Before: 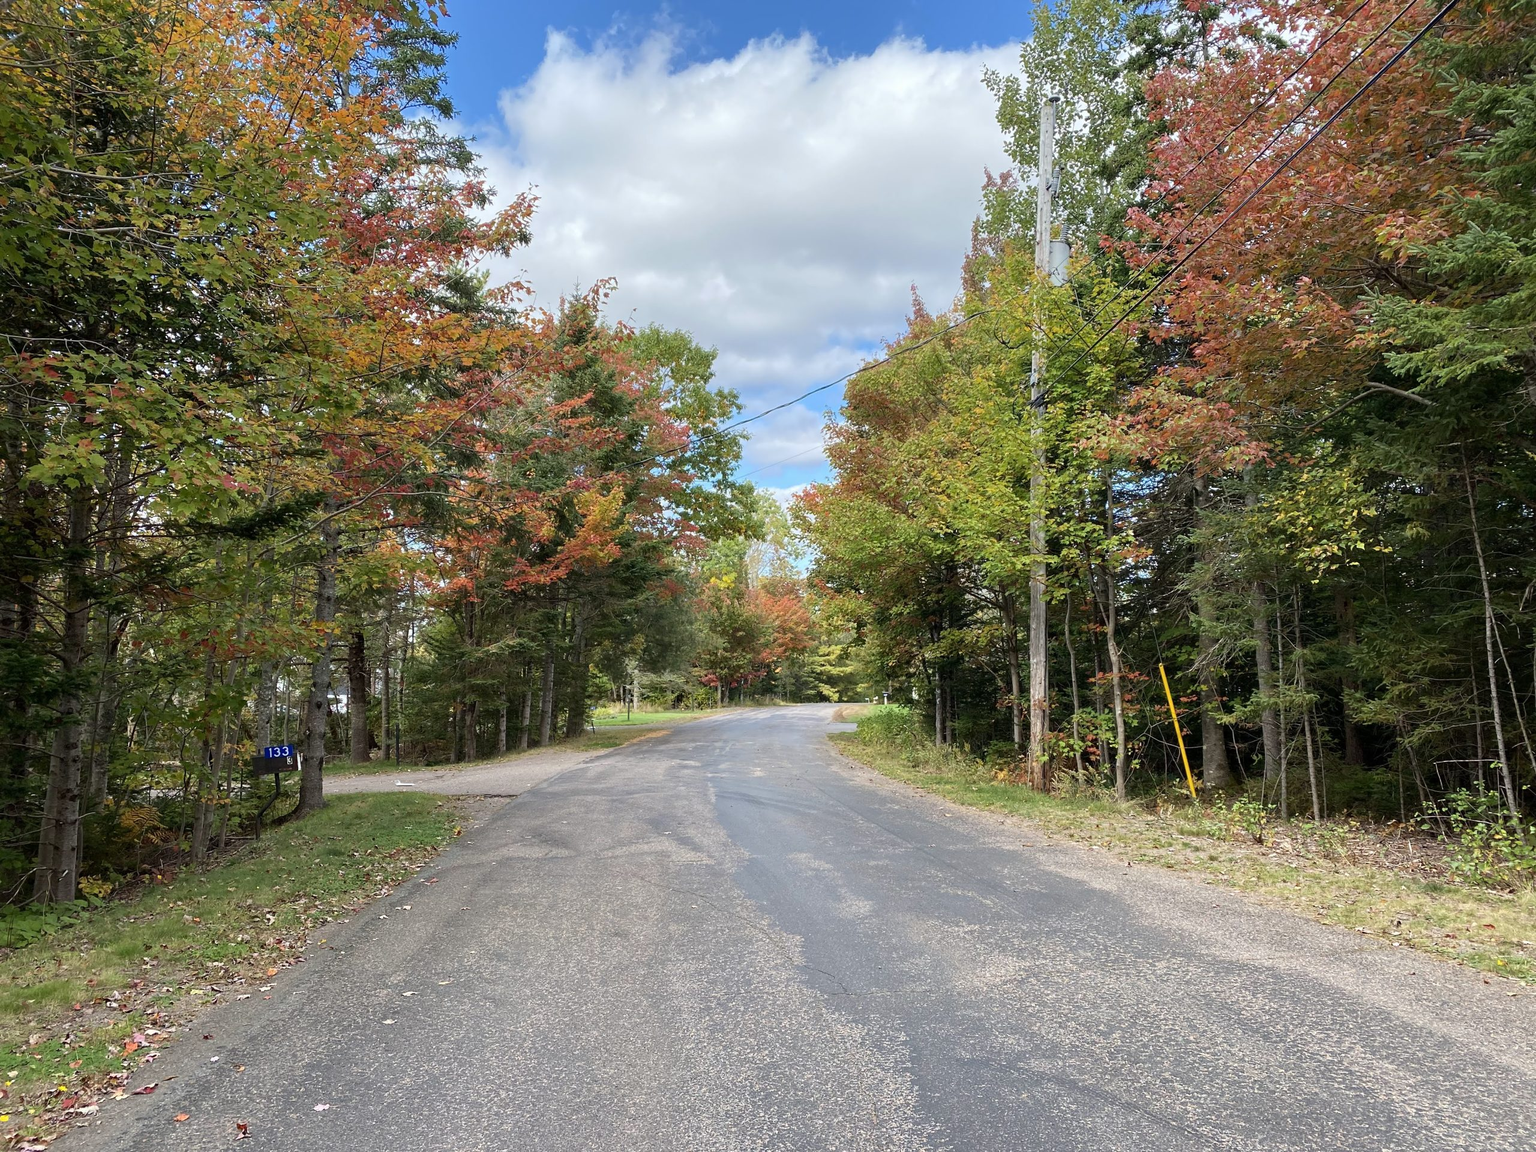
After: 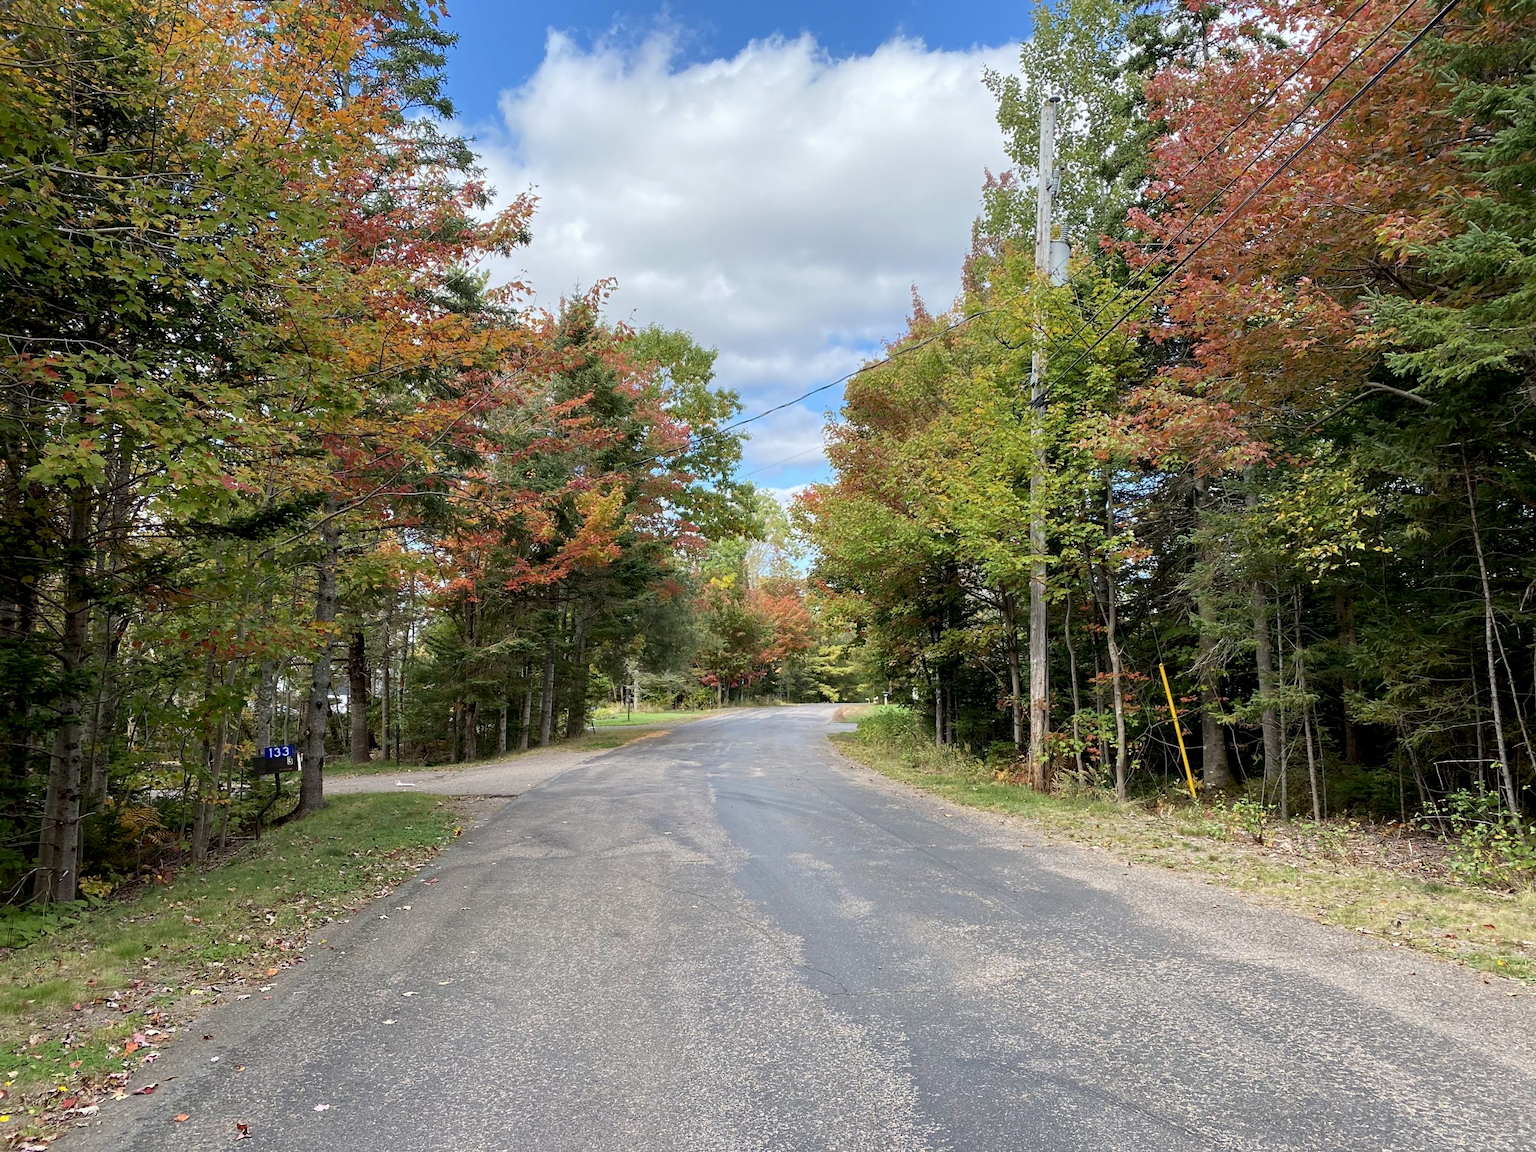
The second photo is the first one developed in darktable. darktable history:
exposure: black level correction 0.005, exposure 0.016 EV, compensate highlight preservation false
